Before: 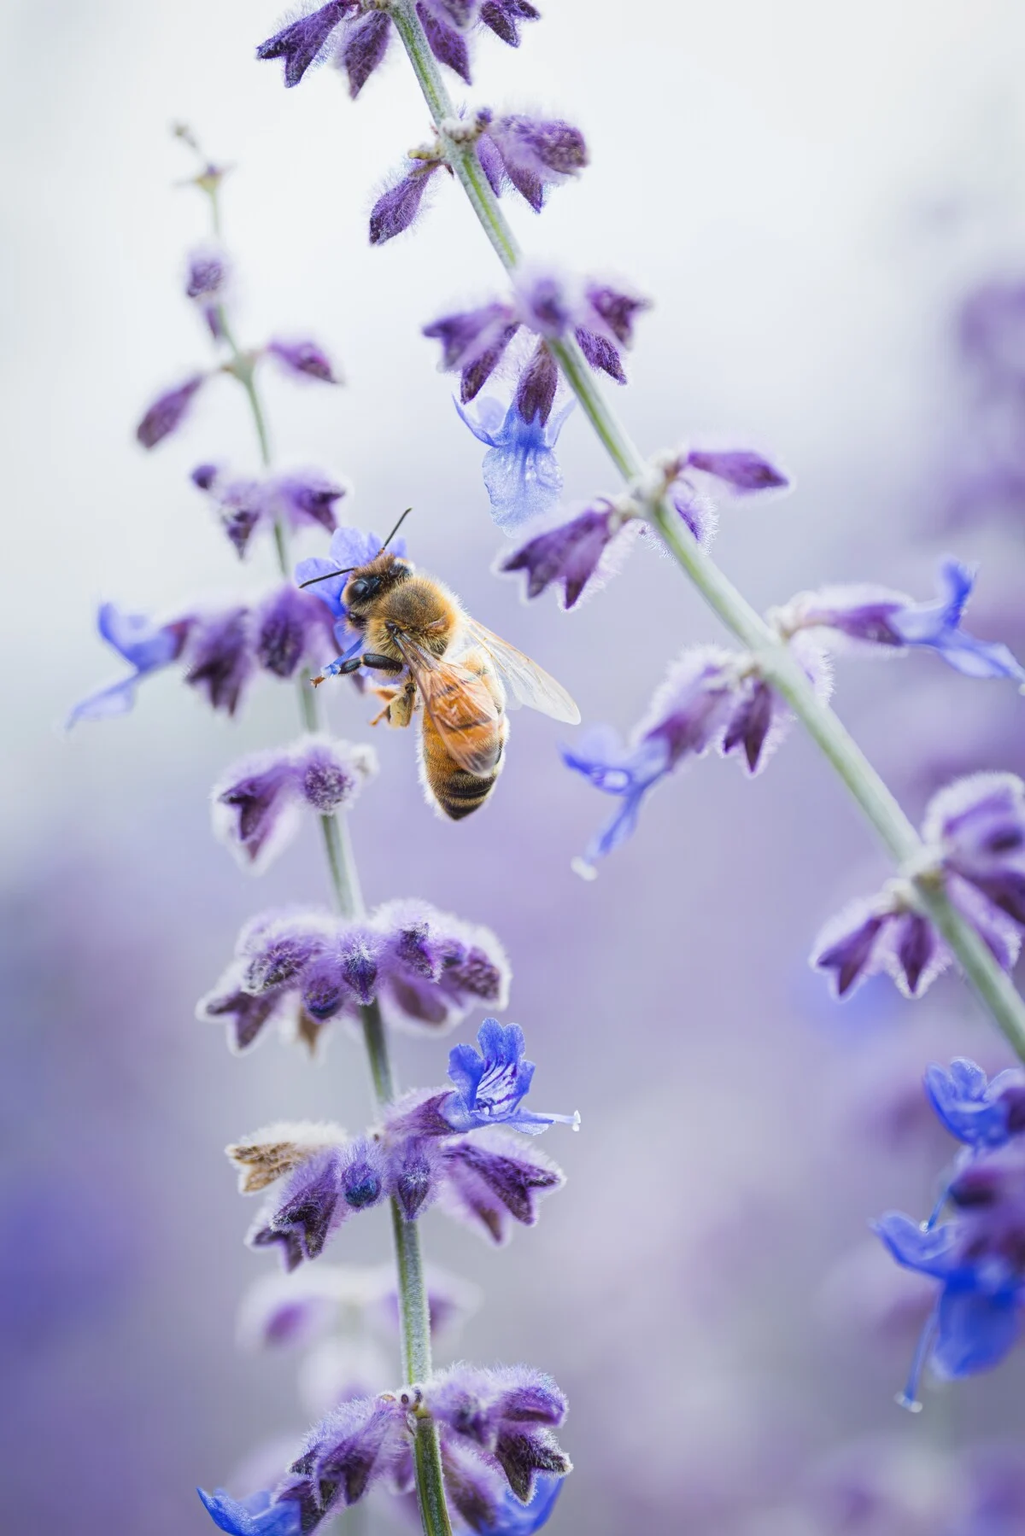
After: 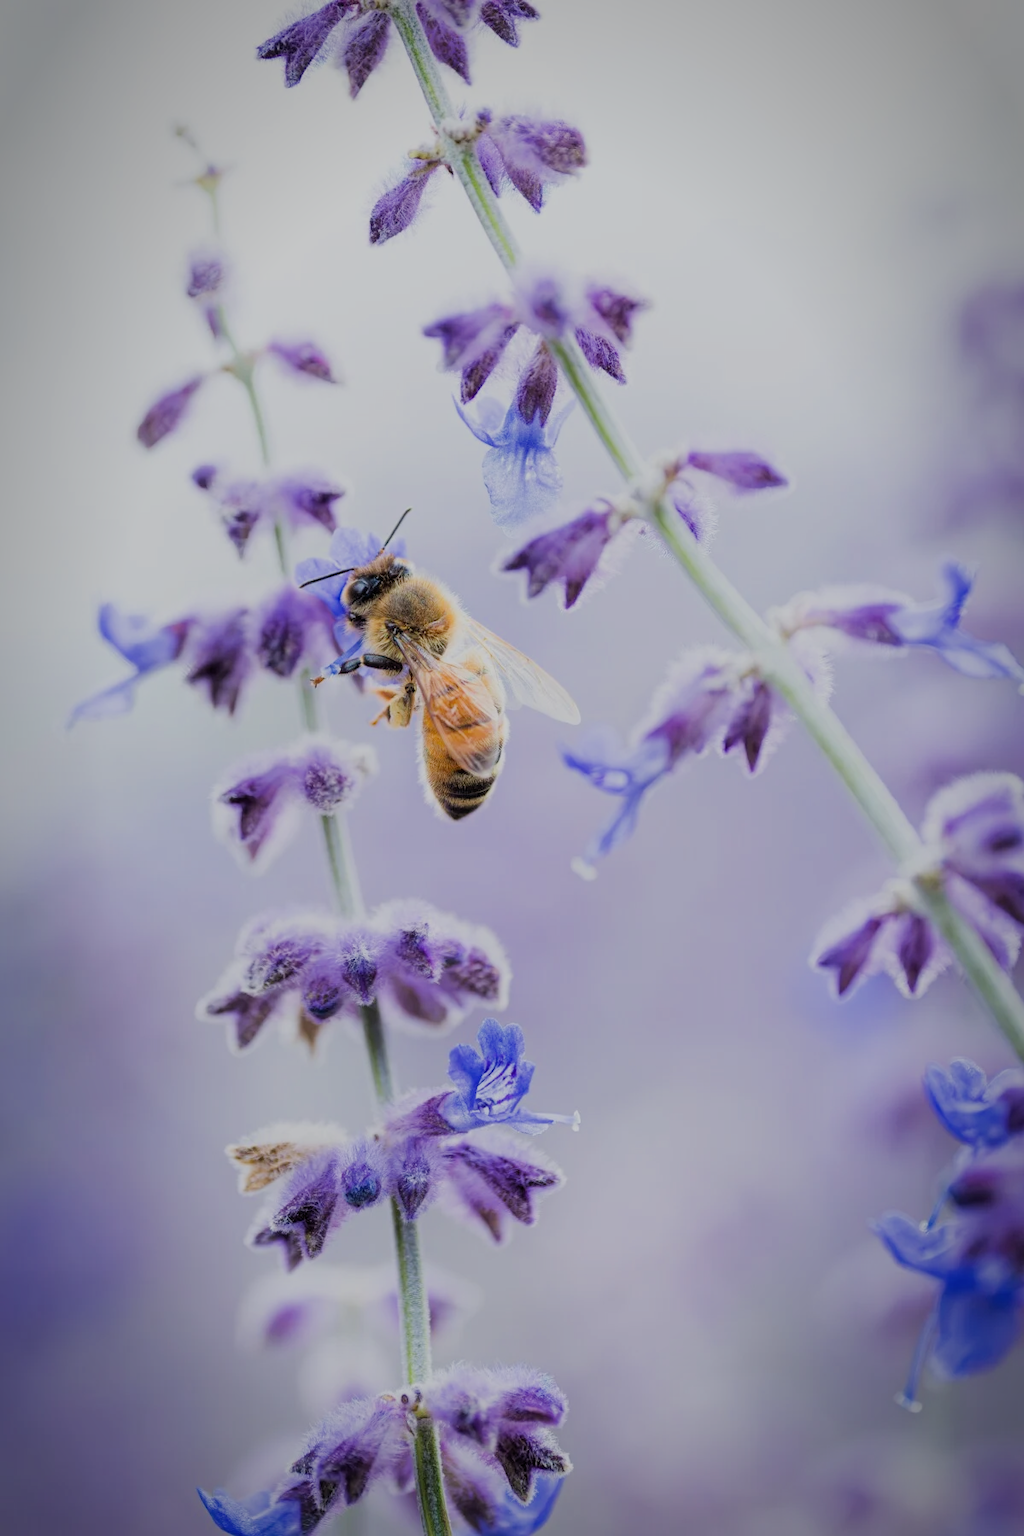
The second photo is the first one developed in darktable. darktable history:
vignetting: saturation -0.034, automatic ratio true
exposure: black level correction 0.002, compensate highlight preservation false
filmic rgb: middle gray luminance 29.85%, black relative exposure -9.02 EV, white relative exposure 6.98 EV, threshold 3.01 EV, target black luminance 0%, hardness 2.94, latitude 1.44%, contrast 0.962, highlights saturation mix 3.81%, shadows ↔ highlights balance 12.6%, enable highlight reconstruction true
